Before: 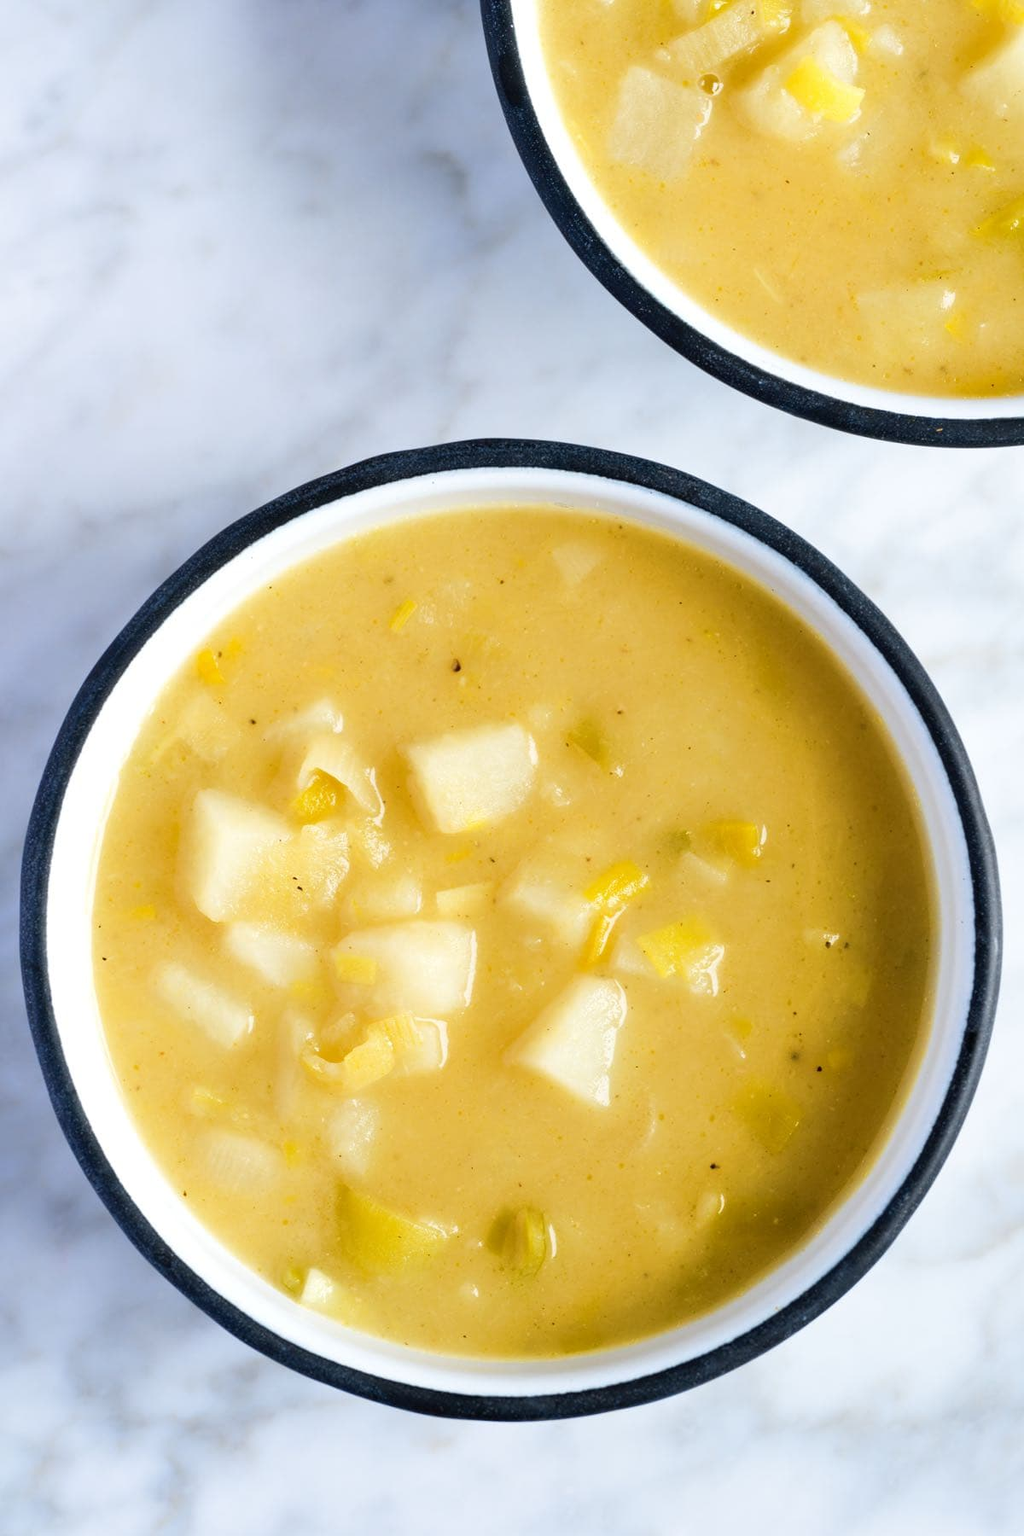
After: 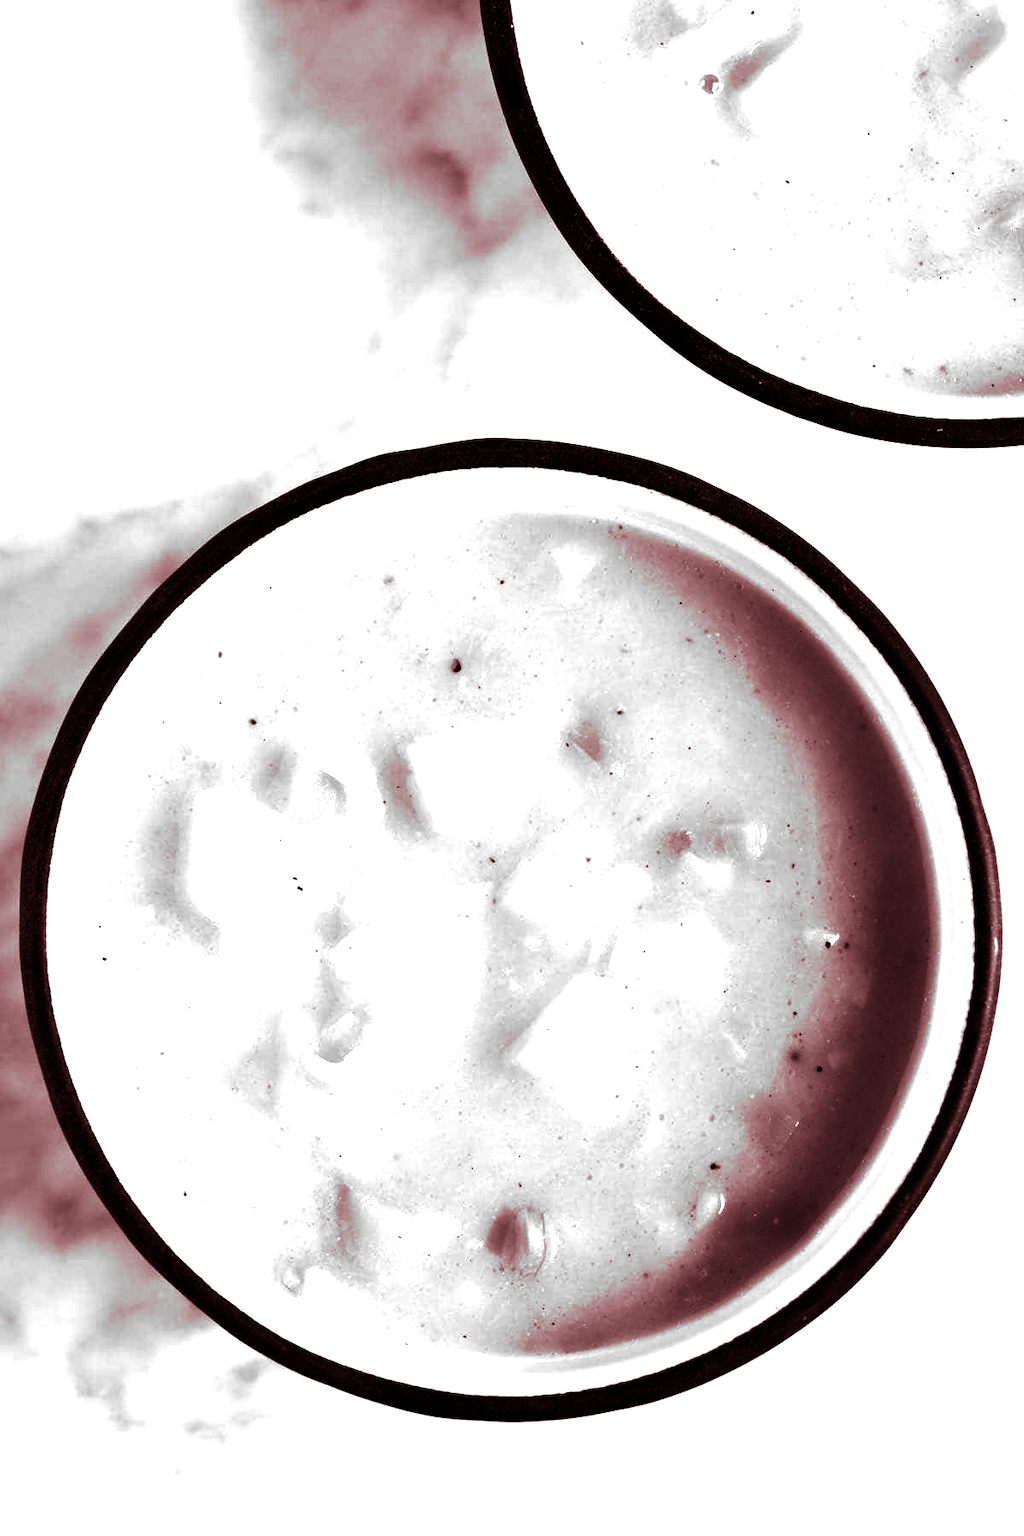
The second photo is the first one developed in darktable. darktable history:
split-toning: highlights › saturation 0, balance -61.83
exposure: black level correction -0.001, exposure 0.9 EV, compensate exposure bias true, compensate highlight preservation false
contrast brightness saturation: contrast 0.02, brightness -1, saturation -1
